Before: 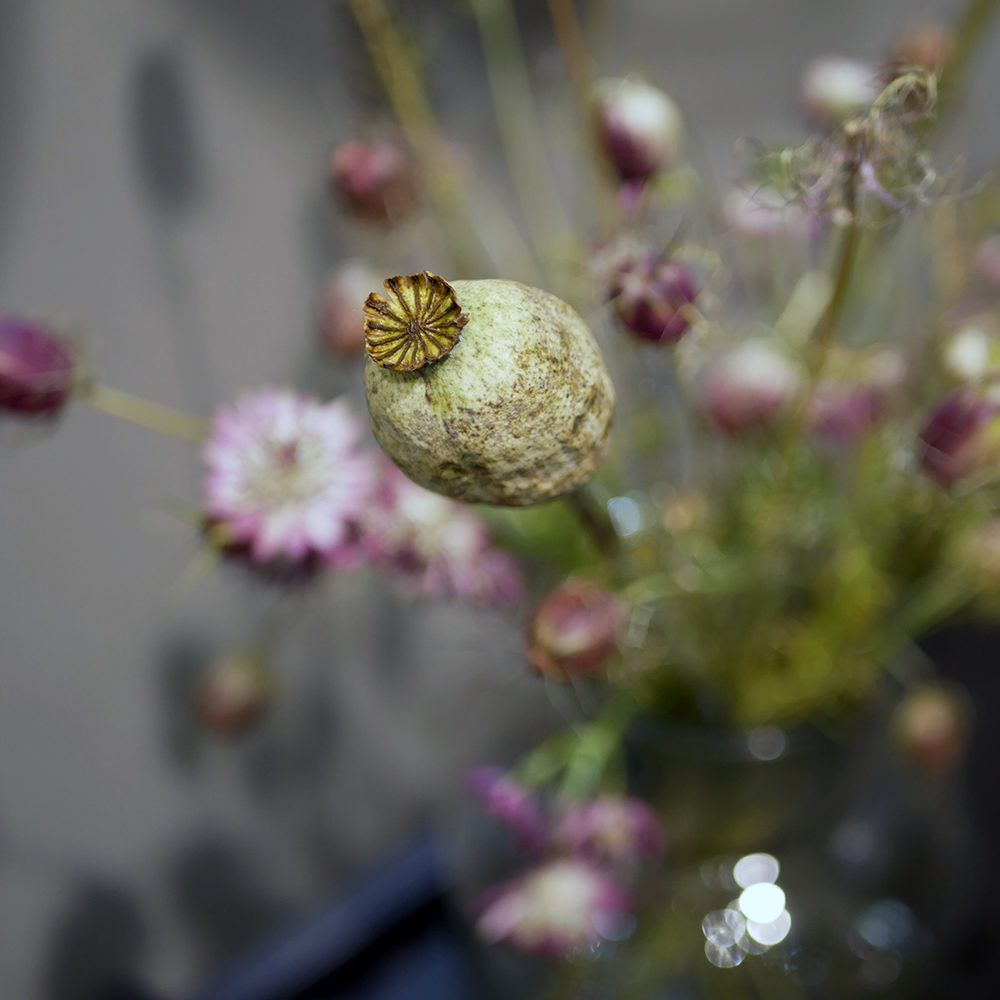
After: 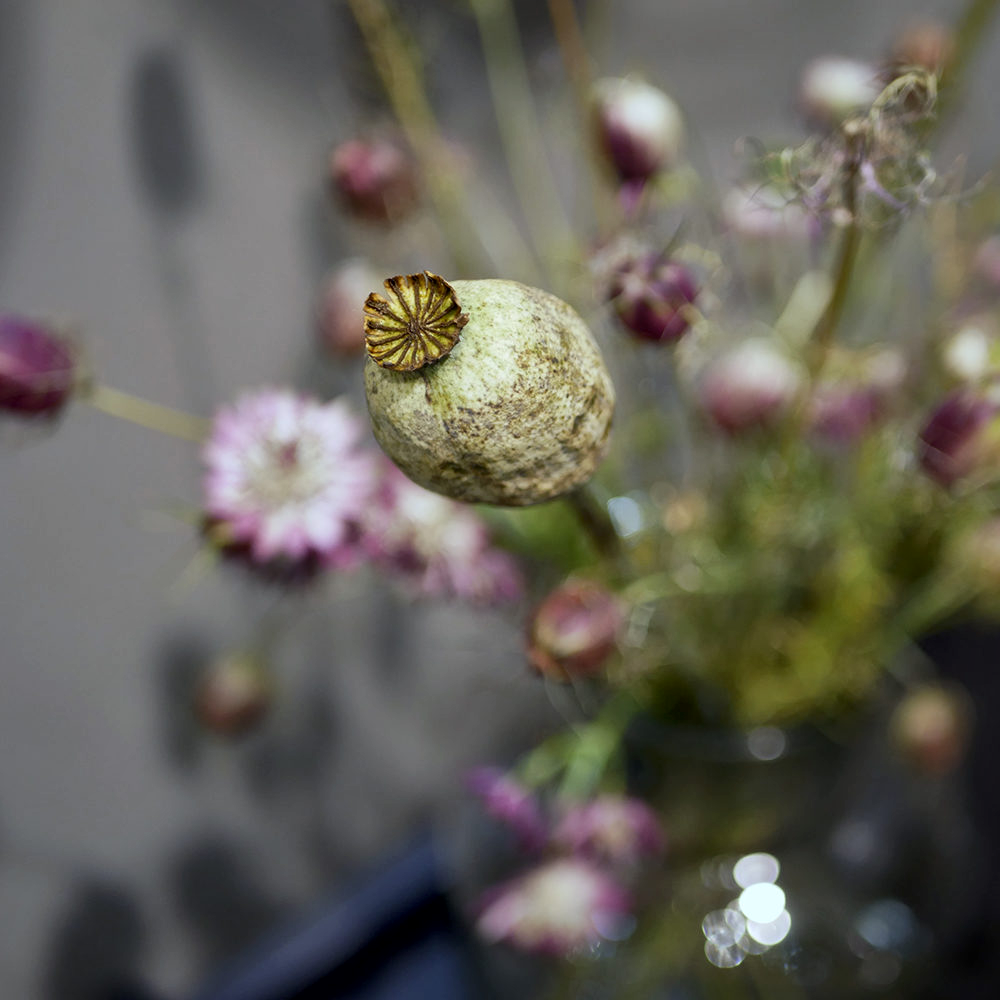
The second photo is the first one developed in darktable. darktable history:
tone equalizer: on, module defaults
local contrast: mode bilateral grid, contrast 20, coarseness 50, detail 132%, midtone range 0.2
